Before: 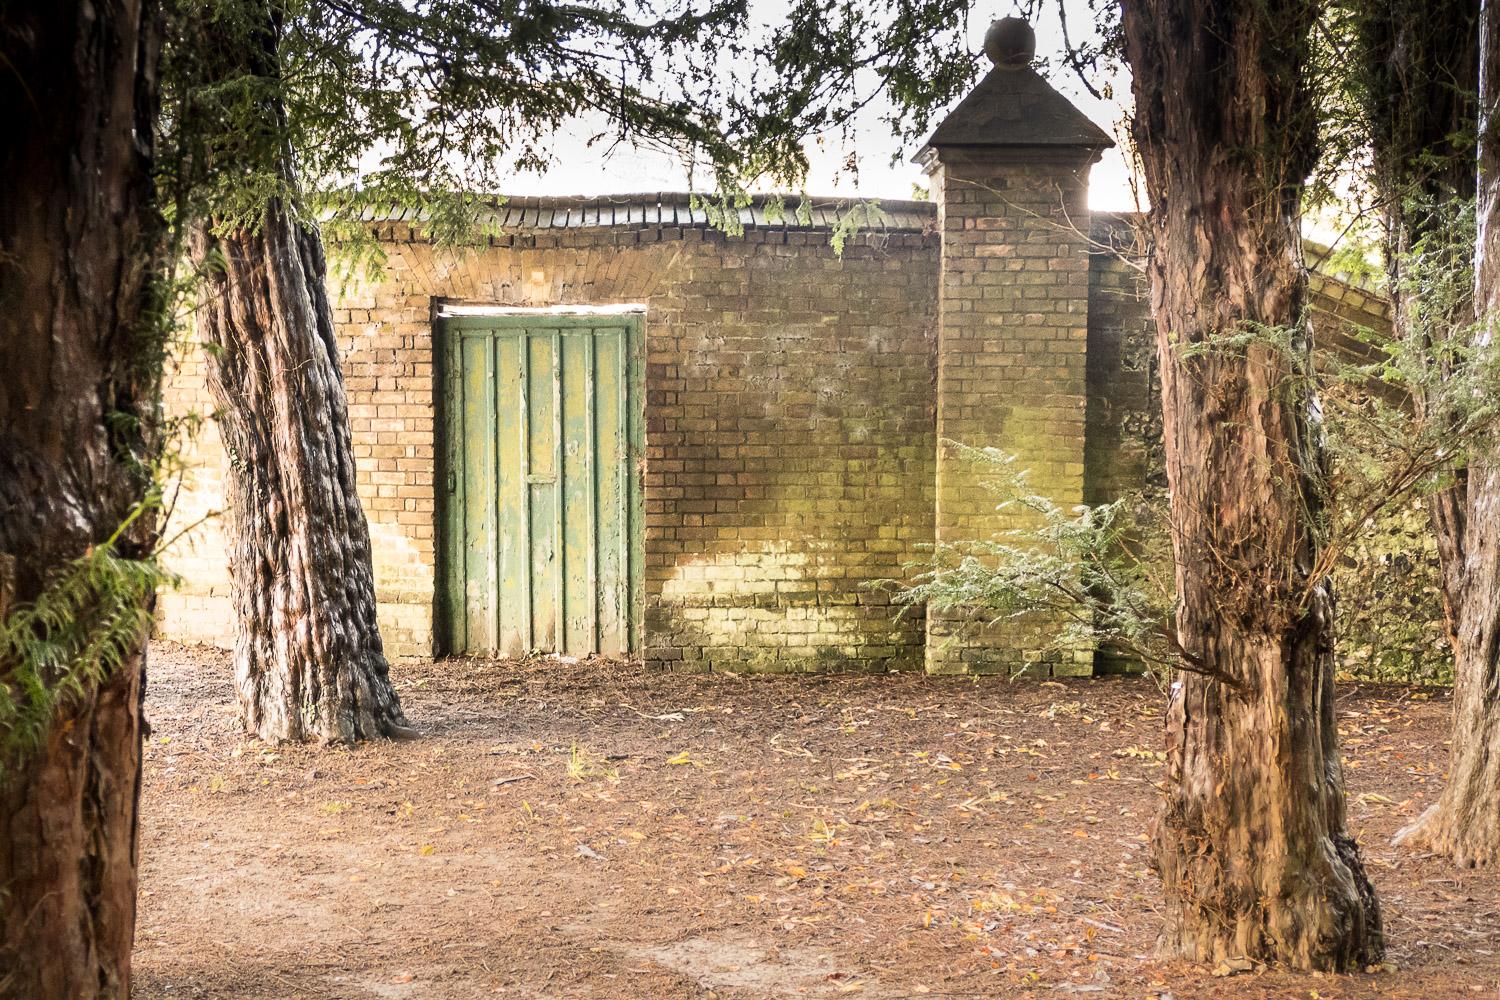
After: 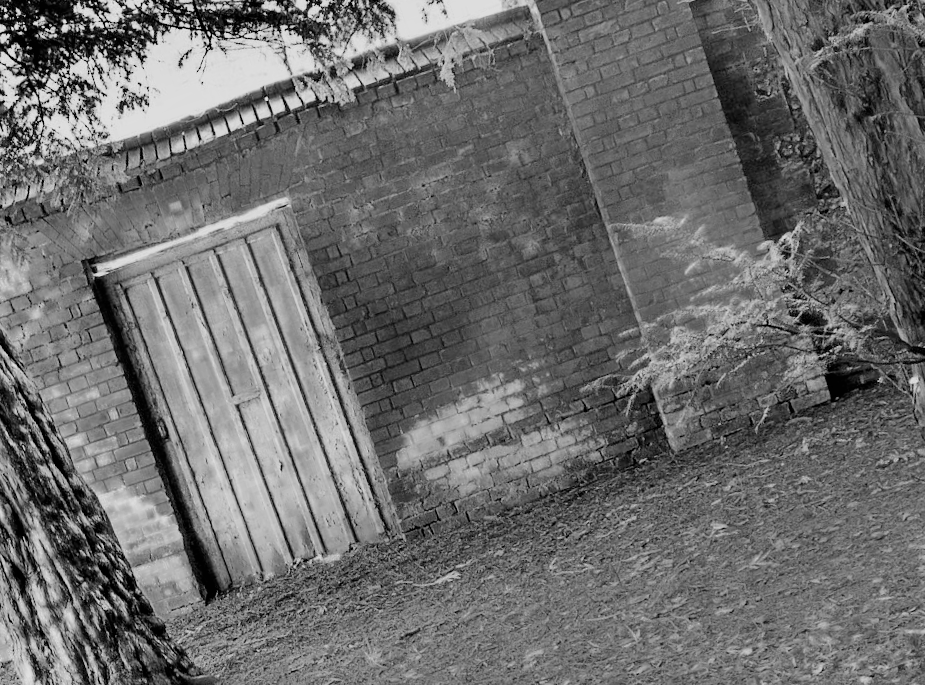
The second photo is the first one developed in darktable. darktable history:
shadows and highlights: shadows -0.197, highlights 41.69
crop and rotate: angle 19.39°, left 6.763%, right 4.283%, bottom 1.165%
color zones: curves: ch0 [(0.002, 0.429) (0.121, 0.212) (0.198, 0.113) (0.276, 0.344) (0.331, 0.541) (0.41, 0.56) (0.482, 0.289) (0.619, 0.227) (0.721, 0.18) (0.821, 0.435) (0.928, 0.555) (1, 0.587)]; ch1 [(0, 0) (0.143, 0) (0.286, 0) (0.429, 0) (0.571, 0) (0.714, 0) (0.857, 0)]
filmic rgb: black relative exposure -4.18 EV, white relative exposure 5.15 EV, hardness 2.12, contrast 1.182, iterations of high-quality reconstruction 0
